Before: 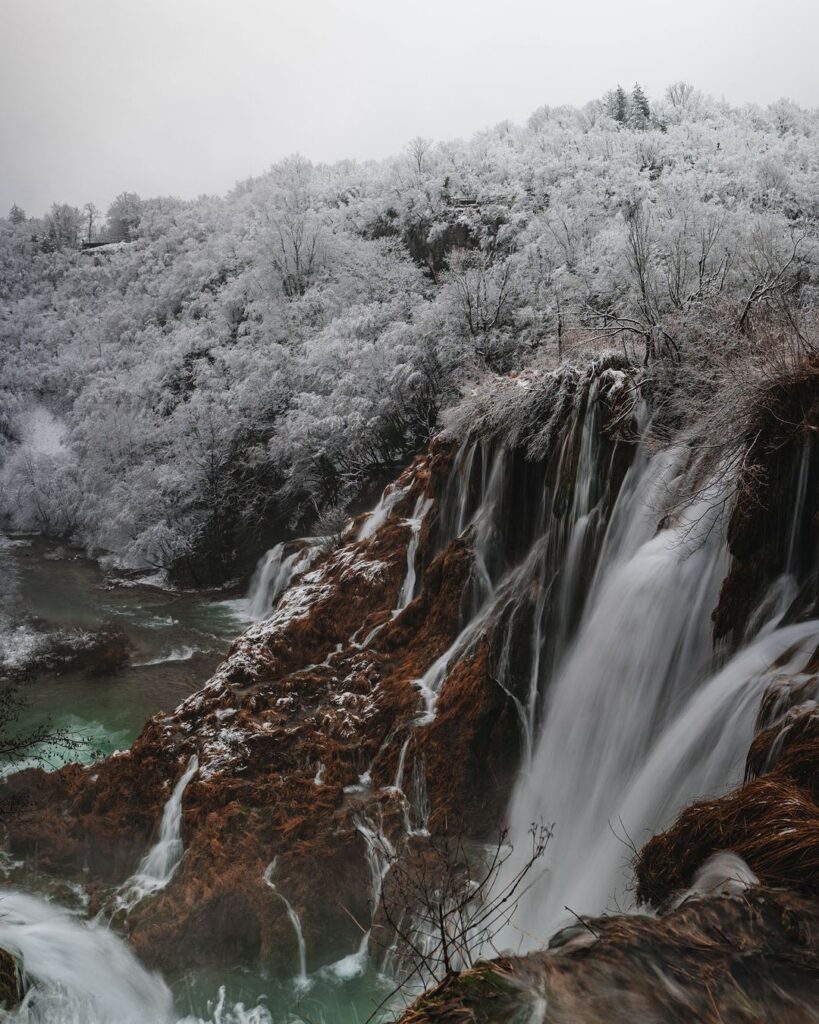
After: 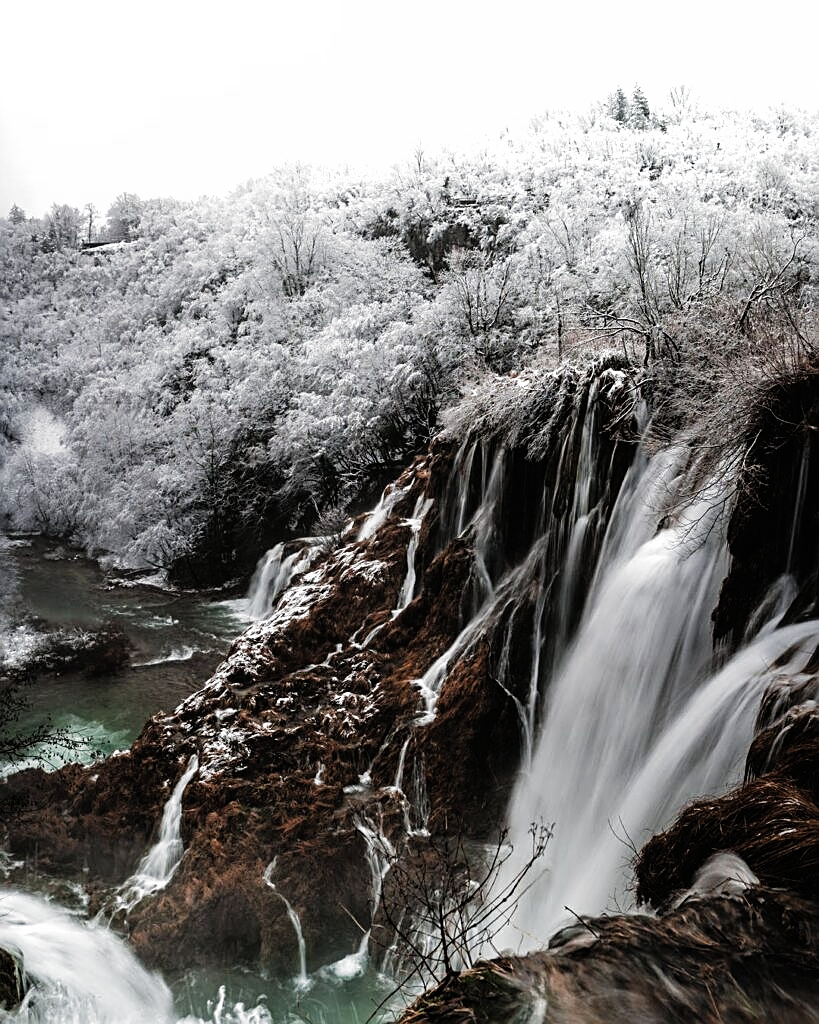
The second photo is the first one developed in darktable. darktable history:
sharpen: on, module defaults
exposure: exposure 0.083 EV, compensate highlight preservation false
tone equalizer: -8 EV -0.734 EV, -7 EV -0.674 EV, -6 EV -0.594 EV, -5 EV -0.416 EV, -3 EV 0.39 EV, -2 EV 0.6 EV, -1 EV 0.687 EV, +0 EV 0.758 EV
filmic rgb: black relative exposure -9.09 EV, white relative exposure 2.32 EV, threshold 5.97 EV, hardness 7.49, add noise in highlights 0.002, color science v3 (2019), use custom middle-gray values true, contrast in highlights soft, enable highlight reconstruction true
